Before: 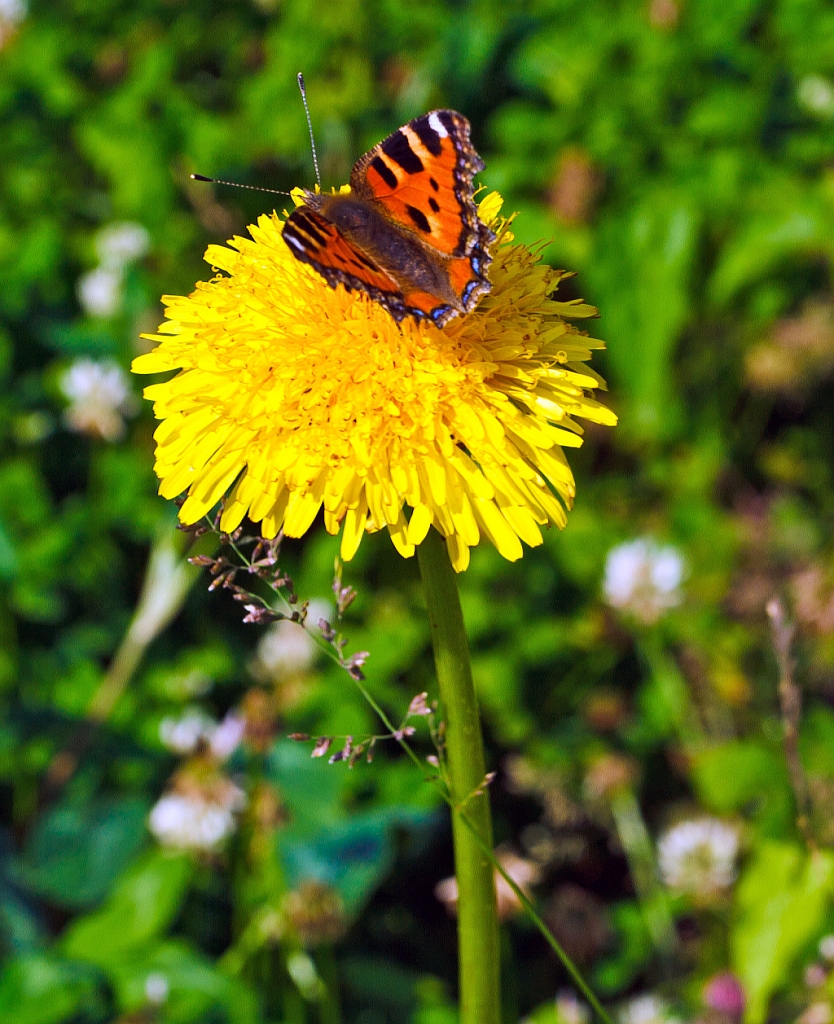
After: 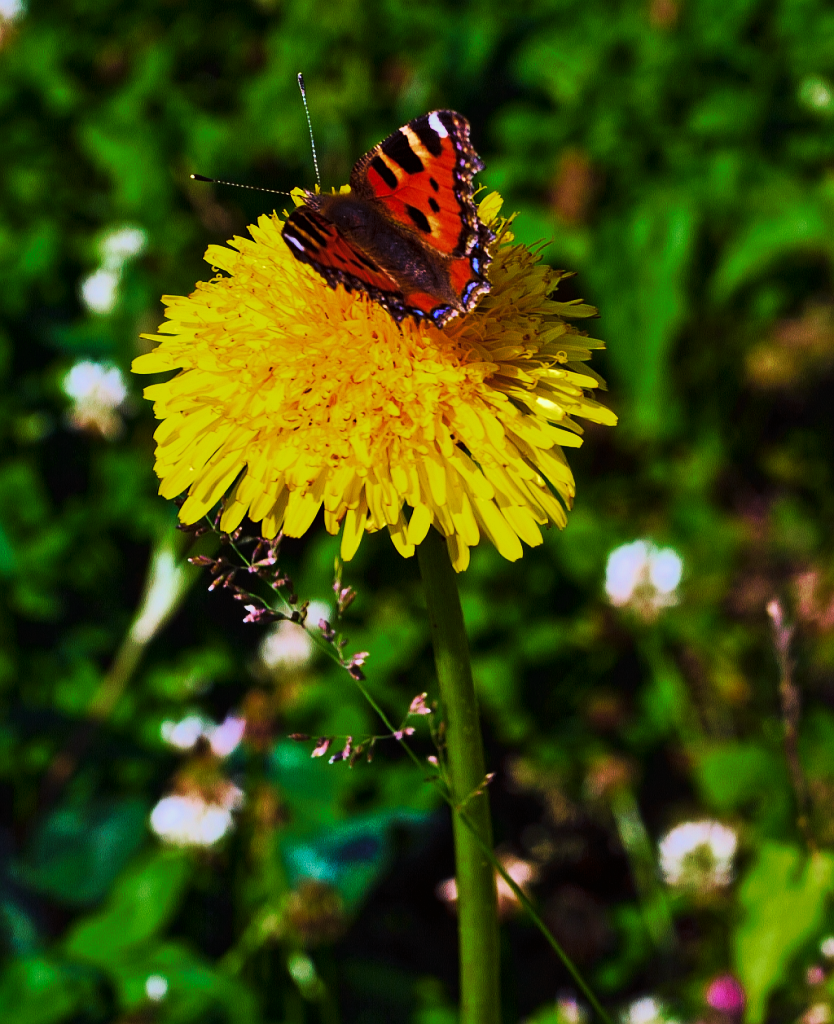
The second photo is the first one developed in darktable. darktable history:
tone curve: curves: ch0 [(0, 0) (0.003, 0.003) (0.011, 0.01) (0.025, 0.023) (0.044, 0.041) (0.069, 0.064) (0.1, 0.093) (0.136, 0.126) (0.177, 0.165) (0.224, 0.208) (0.277, 0.257) (0.335, 0.311) (0.399, 0.37) (0.468, 0.434) (0.543, 0.541) (0.623, 0.622) (0.709, 0.708) (0.801, 0.8) (0.898, 0.897) (1, 1)], preserve colors none
color look up table: target L [93.96, 75.3, 87.74, 88.16, 82.15, 55.93, 53.79, 46.91, 43.87, 29.54, 11.33, 200, 88.07, 68.94, 51.1, 47.55, 44.35, 44.72, 35.16, 24.09, 15.46, 15.28, 8.675, 9.722, 0.532, 92.8, 83.59, 73.08, 79.17, 69.18, 62.21, 59.47, 57.47, 54.24, 59.48, 50.27, 46.32, 47.08, 35.89, 43.54, 29.57, 3.551, 0.468, 84.58, 71.99, 73.54, 59.17, 37.58, 20.61], target a [-10.83, -55.42, -52.93, -43.53, -68.54, -54.95, -50.46, -20.76, -16.56, -34.77, -17.66, 0, 8.736, 2.272, 55.83, 19.8, 69.4, 69.83, 59.28, 45.82, 7.037, 1.55, 24.61, 27.97, -0.104, -5.951, 29.03, -4.2, 1.712, 57.74, 44.78, 92.08, 0.454, 40.15, 92.79, 67.67, 25.56, 74.91, 54.44, 76.52, 50.82, 16.49, 1.101, -47.97, -25.65, -48.55, -27.37, 16.41, -11.31], target b [70.55, 72.05, -6.883, 27.48, 44.8, 56.12, 38.98, 50.79, 21.83, 35.53, 11.32, 0, 32.06, 71.05, 62.5, 44.25, 40.29, 60.37, 22.13, 36.22, 2.061, 21.8, 12.86, 3.897, 0.38, -1.548, -16.81, -40.24, -0.487, -17.09, -57.44, -53.29, -65.68, -2.07, -61.65, -54.6, -44.32, -18.25, -101.46, -77.06, -95.62, -34.26, -2.947, -13.62, -41.17, 0.394, -25.88, -67.45, -16.11], num patches 49
